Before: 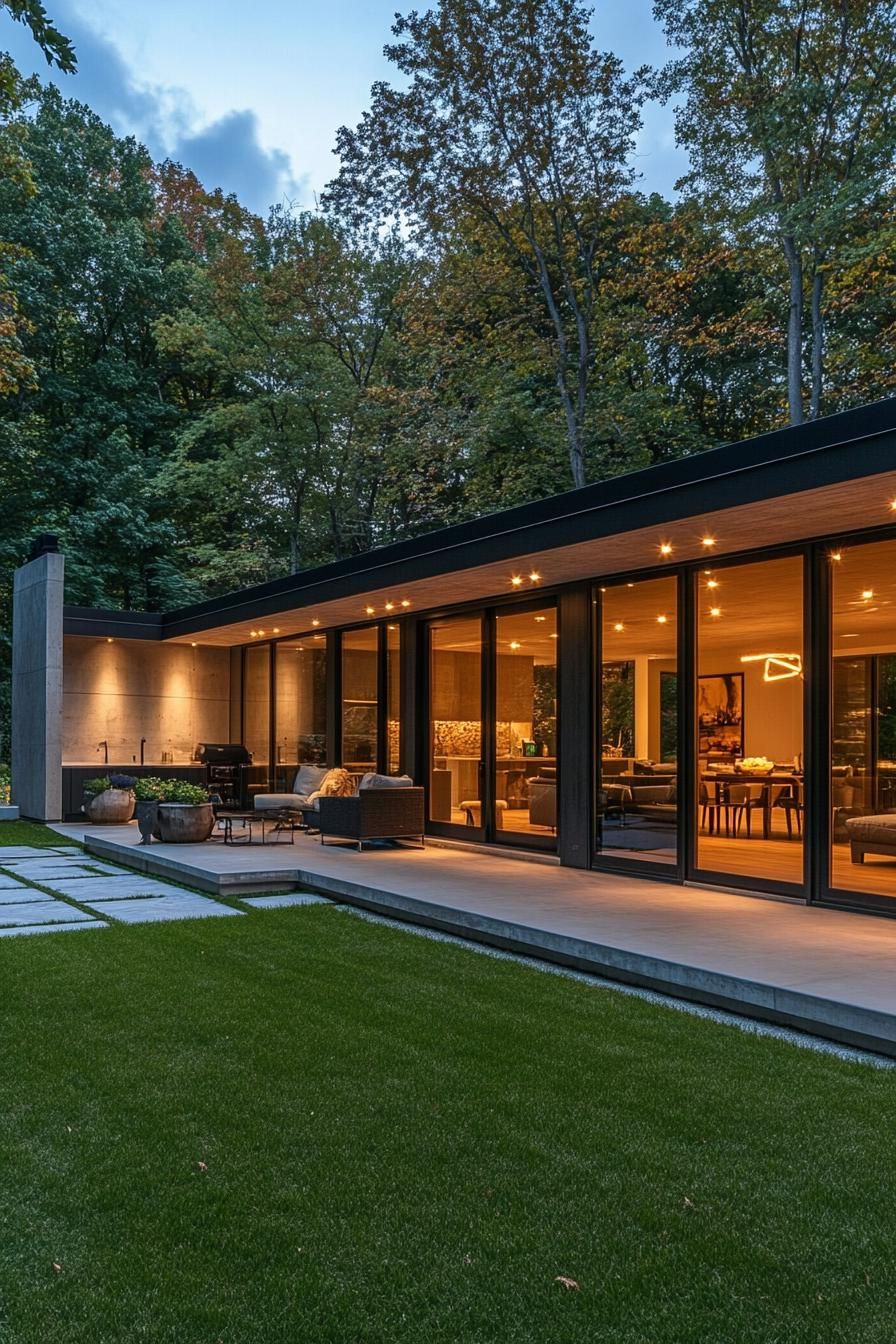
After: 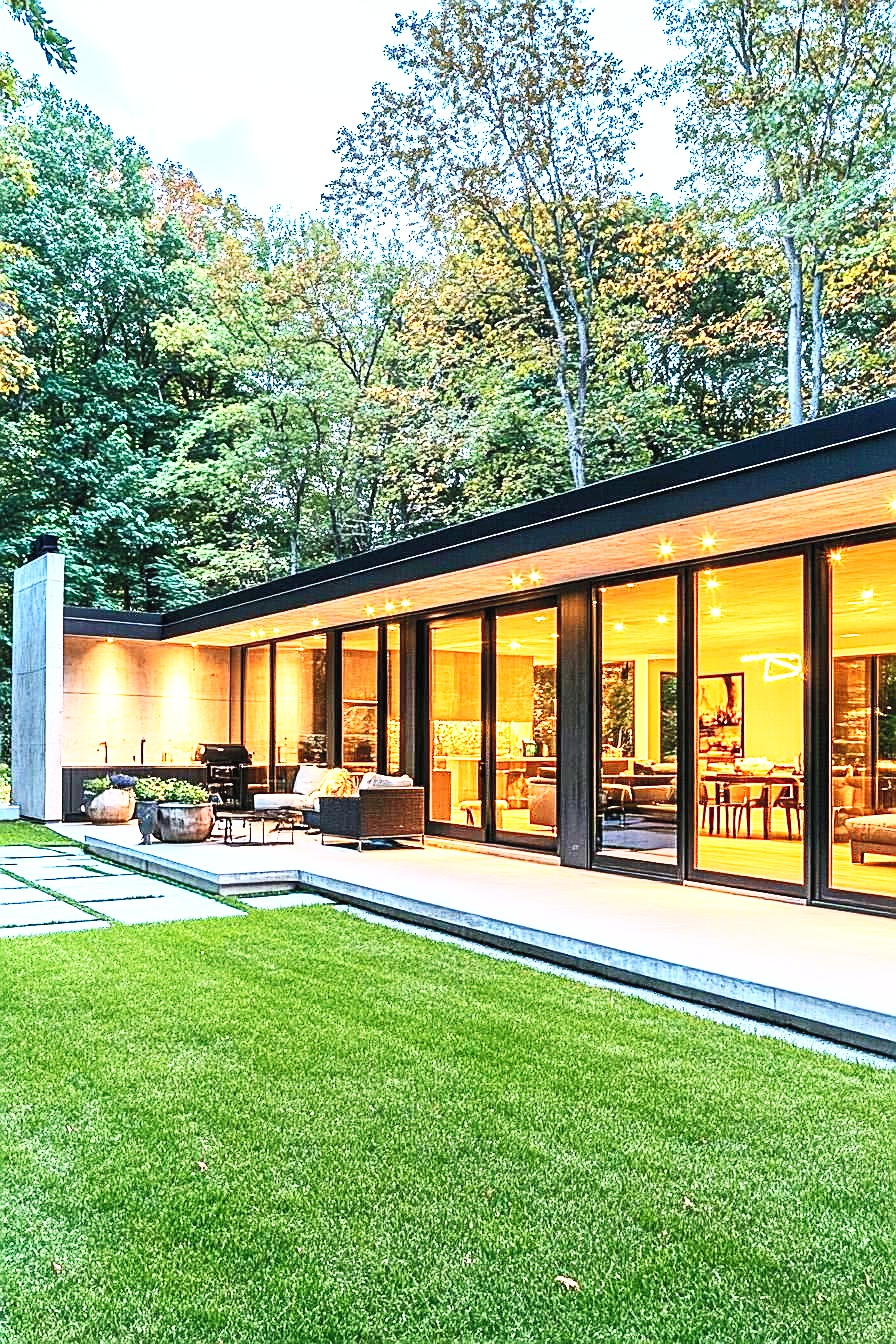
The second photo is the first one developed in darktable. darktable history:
base curve: curves: ch0 [(0, 0.003) (0.001, 0.002) (0.006, 0.004) (0.02, 0.022) (0.048, 0.086) (0.094, 0.234) (0.162, 0.431) (0.258, 0.629) (0.385, 0.8) (0.548, 0.918) (0.751, 0.988) (1, 1)], preserve colors none
sharpen: on, module defaults
exposure: black level correction 0, exposure 1.101 EV, compensate highlight preservation false
tone curve: curves: ch0 [(0, 0) (0.003, 0.01) (0.011, 0.017) (0.025, 0.035) (0.044, 0.068) (0.069, 0.109) (0.1, 0.144) (0.136, 0.185) (0.177, 0.231) (0.224, 0.279) (0.277, 0.346) (0.335, 0.42) (0.399, 0.5) (0.468, 0.603) (0.543, 0.712) (0.623, 0.808) (0.709, 0.883) (0.801, 0.957) (0.898, 0.993) (1, 1)], color space Lab, independent channels, preserve colors none
